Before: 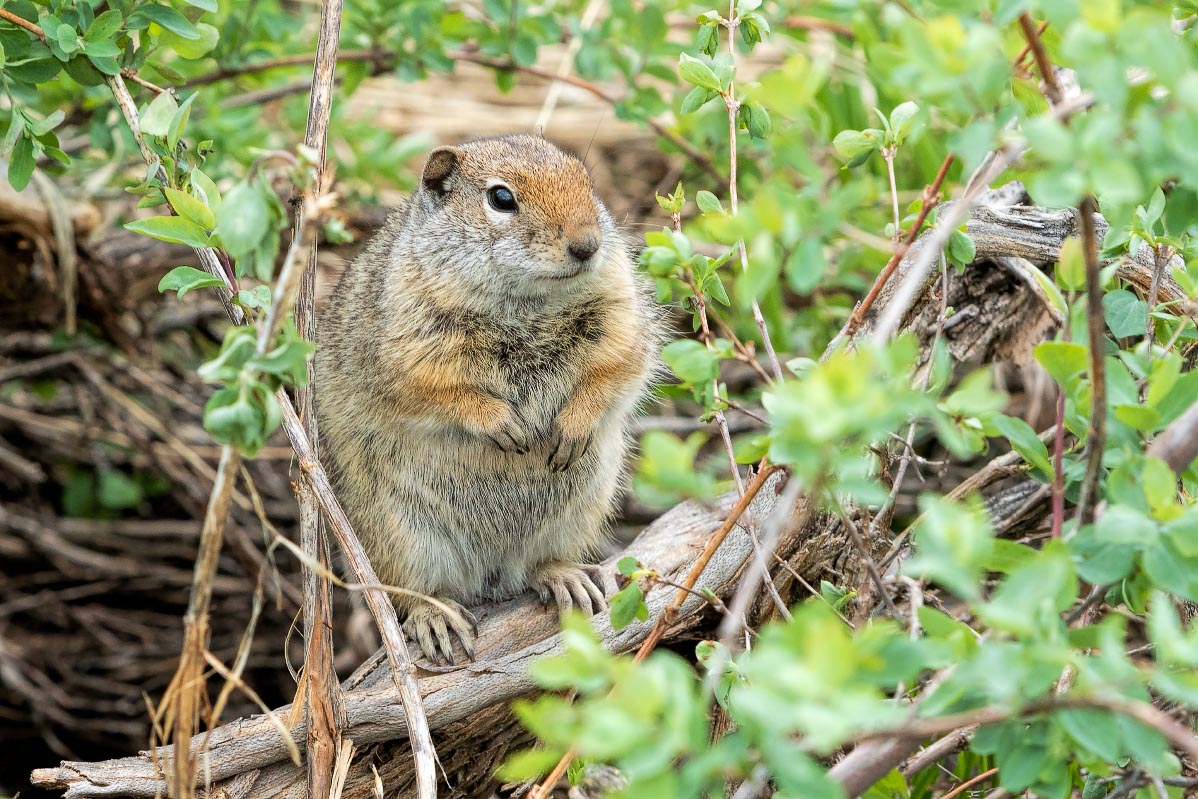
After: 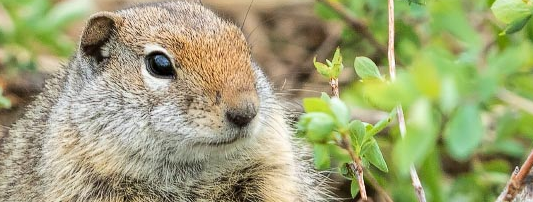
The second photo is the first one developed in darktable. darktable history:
crop: left 28.62%, top 16.856%, right 26.822%, bottom 57.832%
